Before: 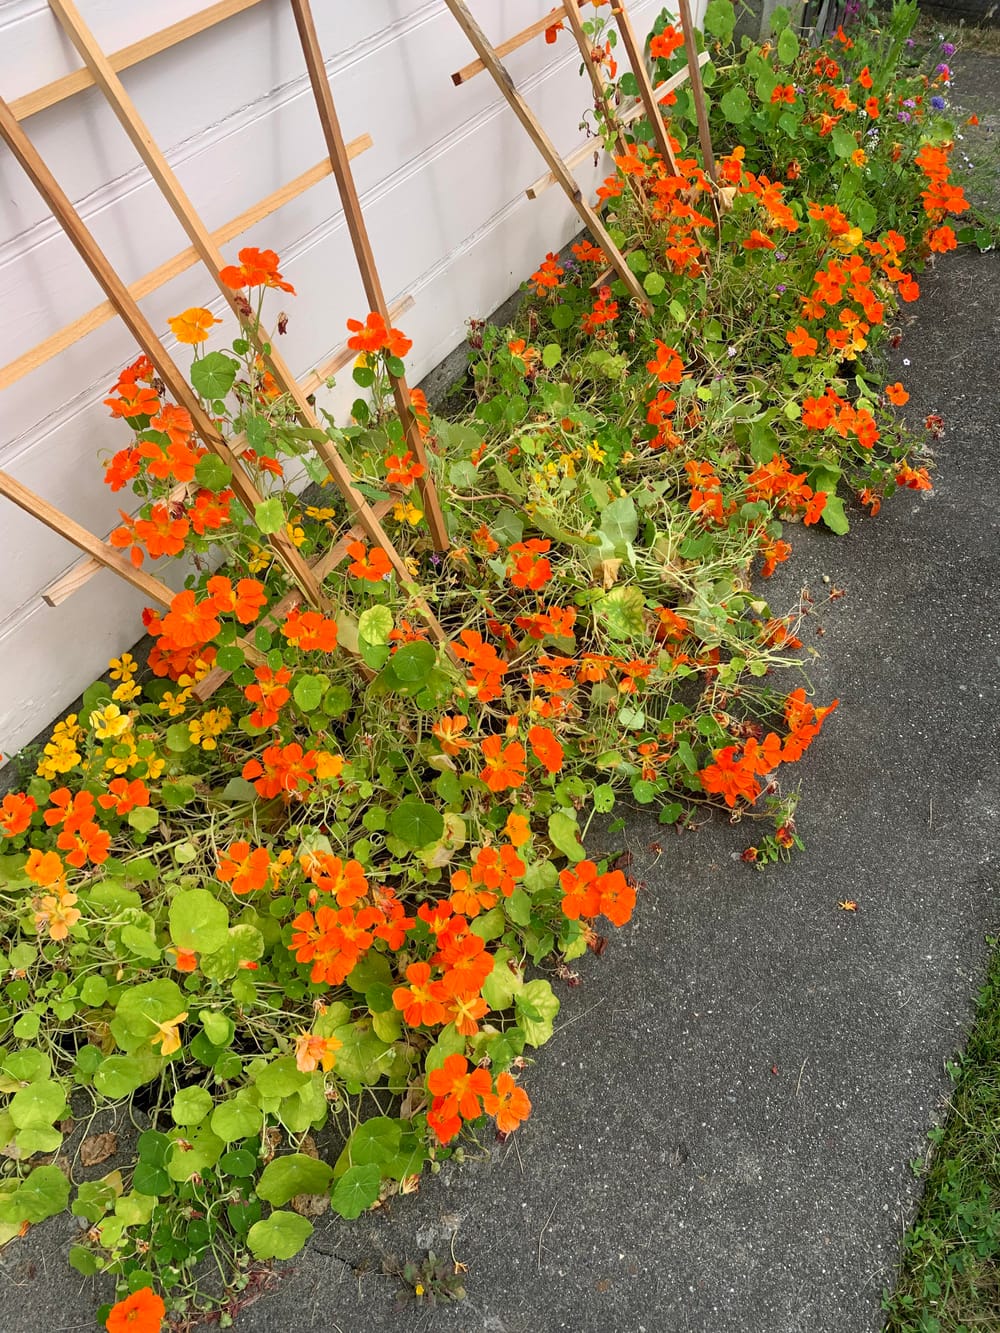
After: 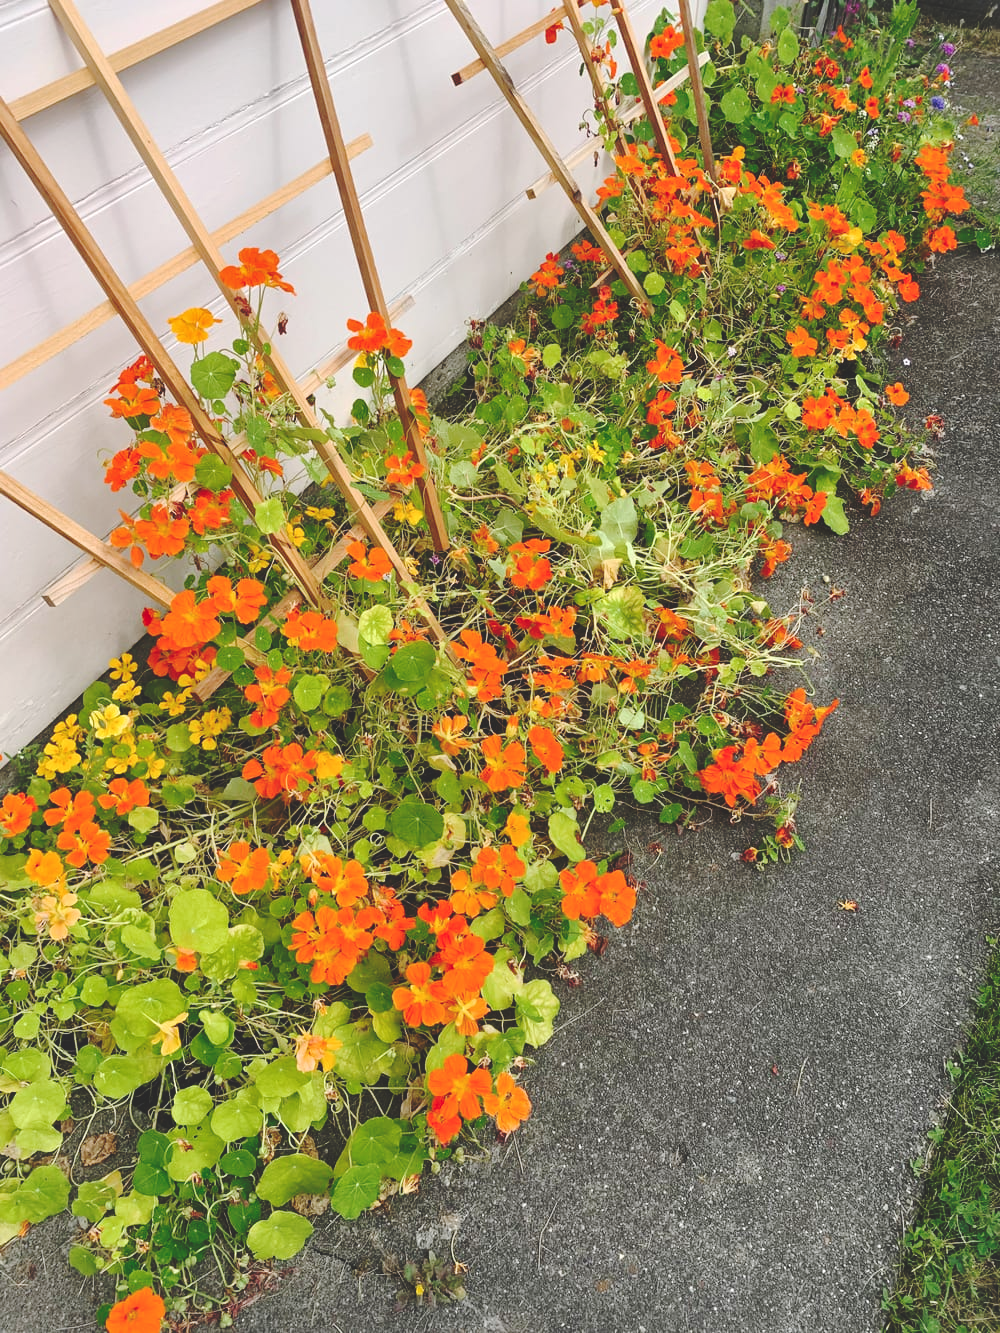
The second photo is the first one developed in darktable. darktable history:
base curve: curves: ch0 [(0, 0.024) (0.055, 0.065) (0.121, 0.166) (0.236, 0.319) (0.693, 0.726) (1, 1)], preserve colors none
local contrast: mode bilateral grid, contrast 20, coarseness 50, detail 120%, midtone range 0.2
